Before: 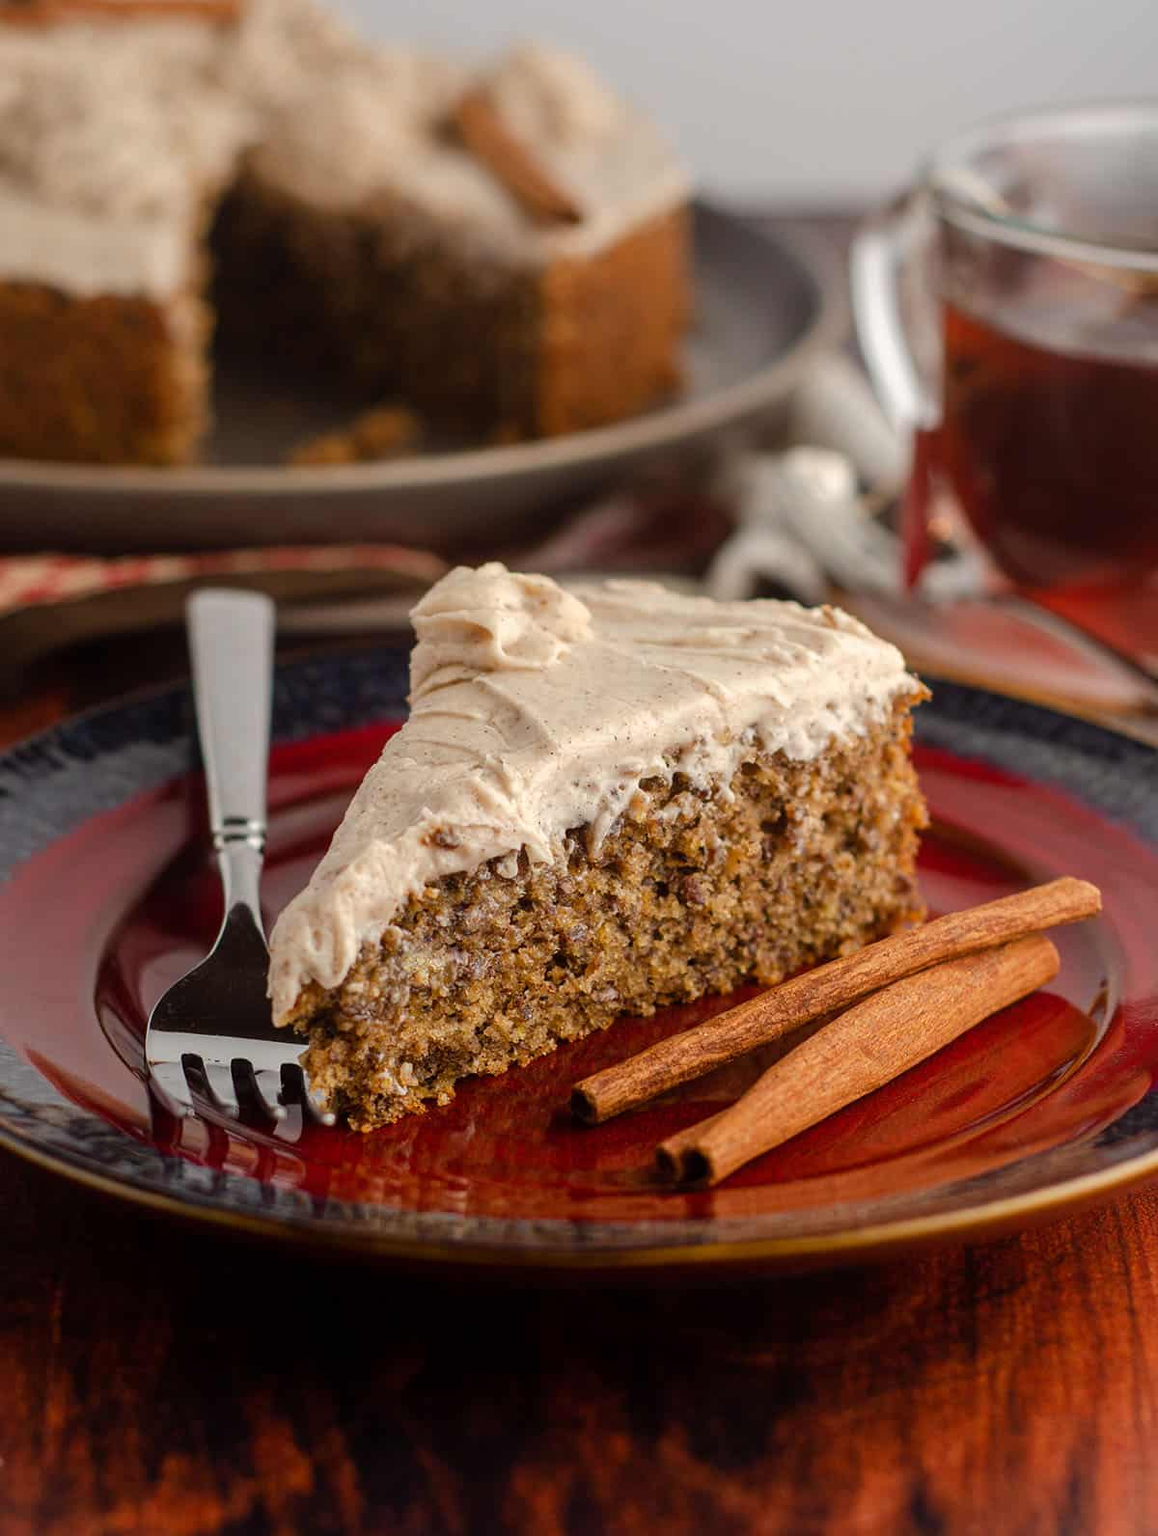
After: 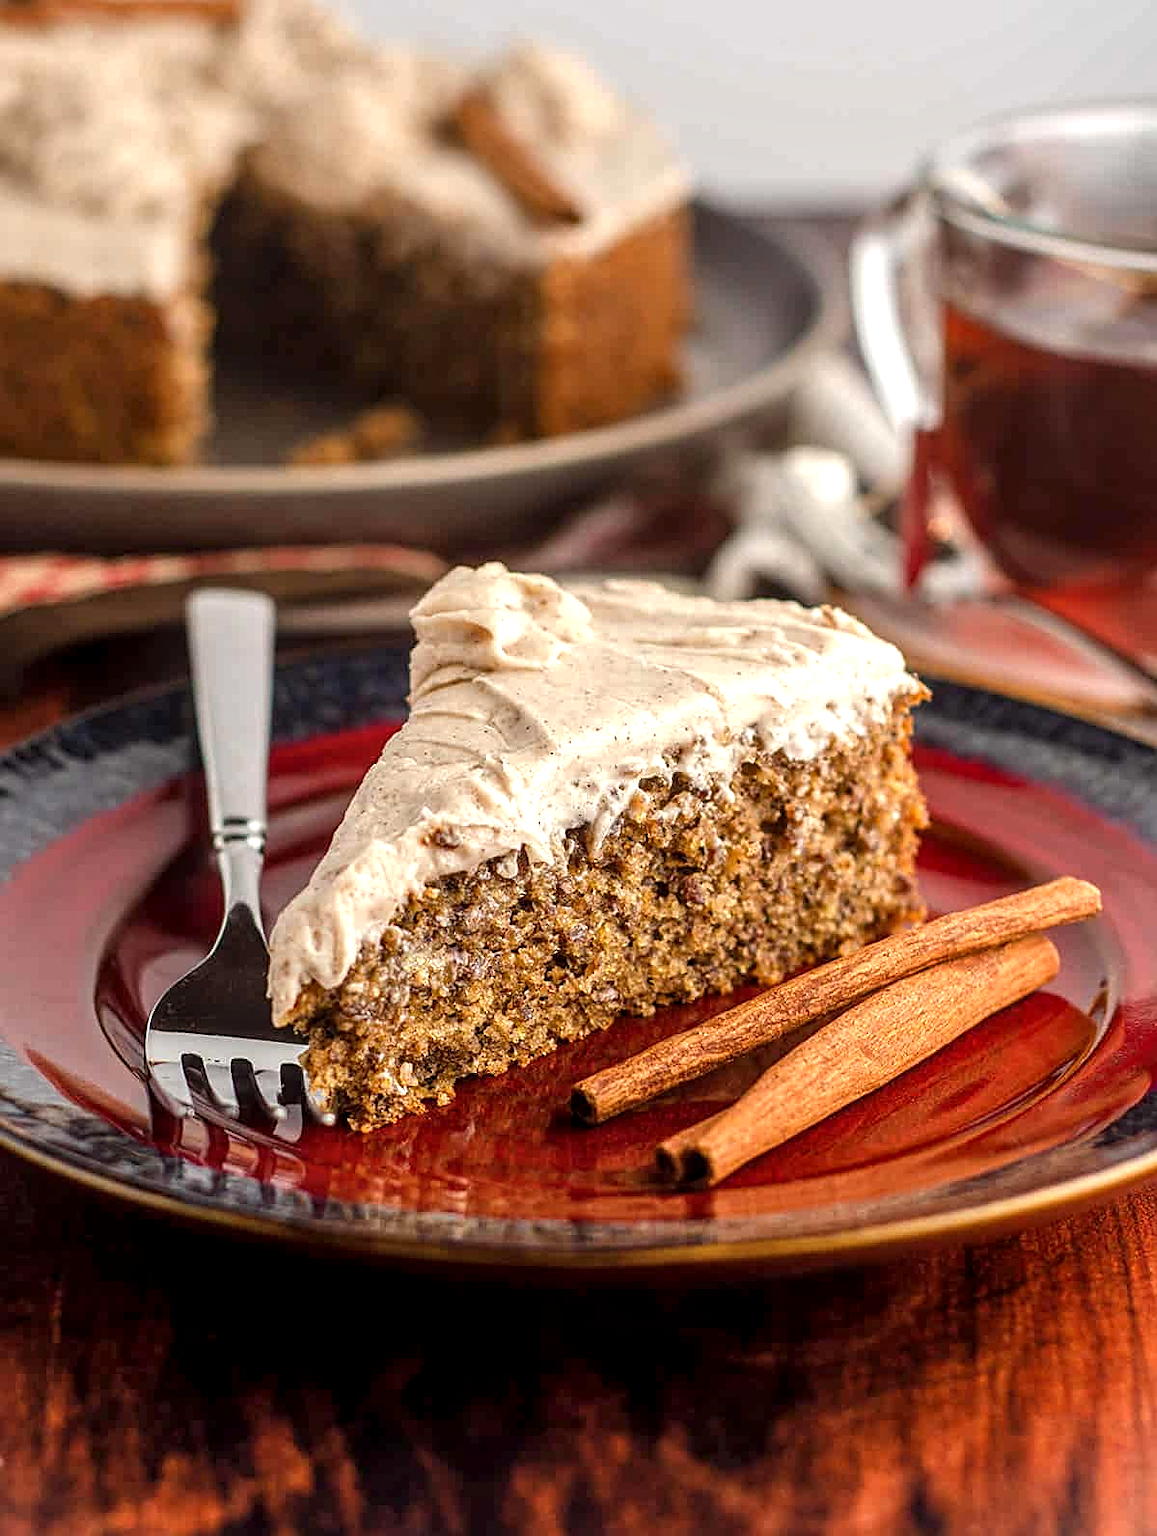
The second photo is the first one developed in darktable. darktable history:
shadows and highlights: radius 127.35, shadows 30.35, highlights -30.93, low approximation 0.01, soften with gaussian
local contrast: detail 130%
sharpen: on, module defaults
exposure: exposure 0.6 EV, compensate exposure bias true, compensate highlight preservation false
